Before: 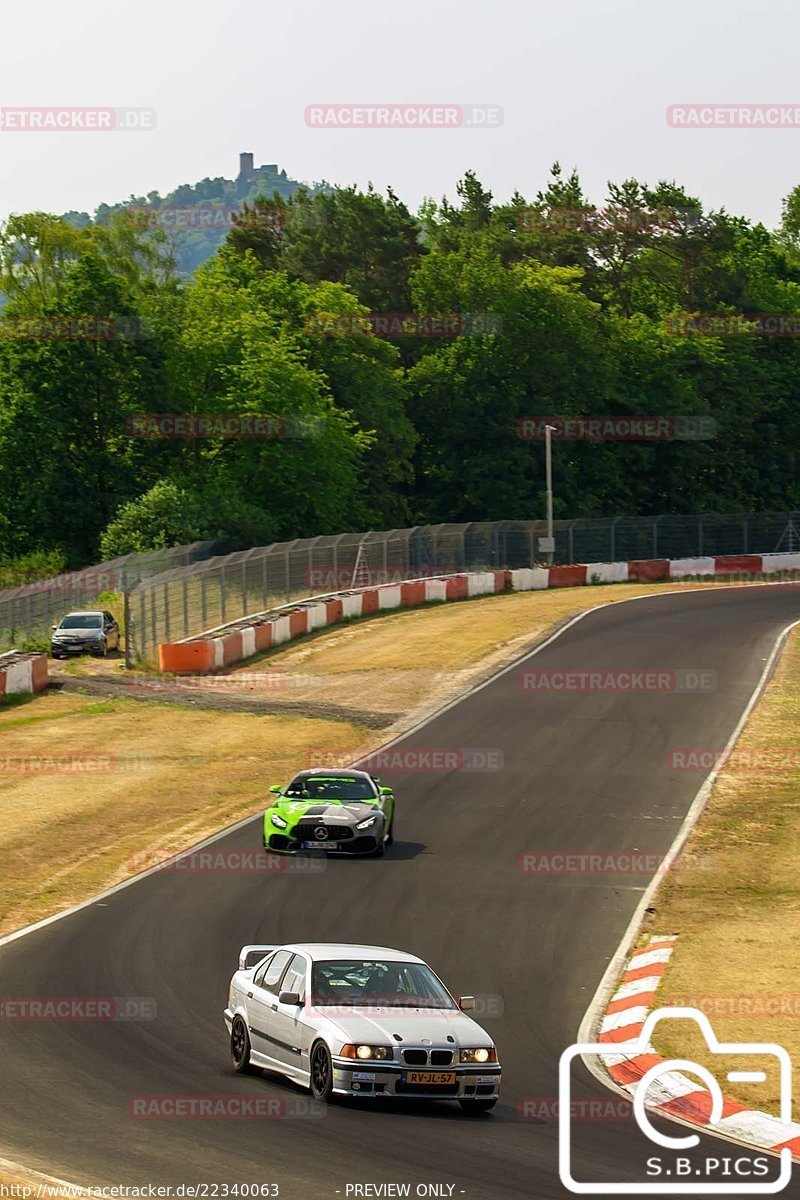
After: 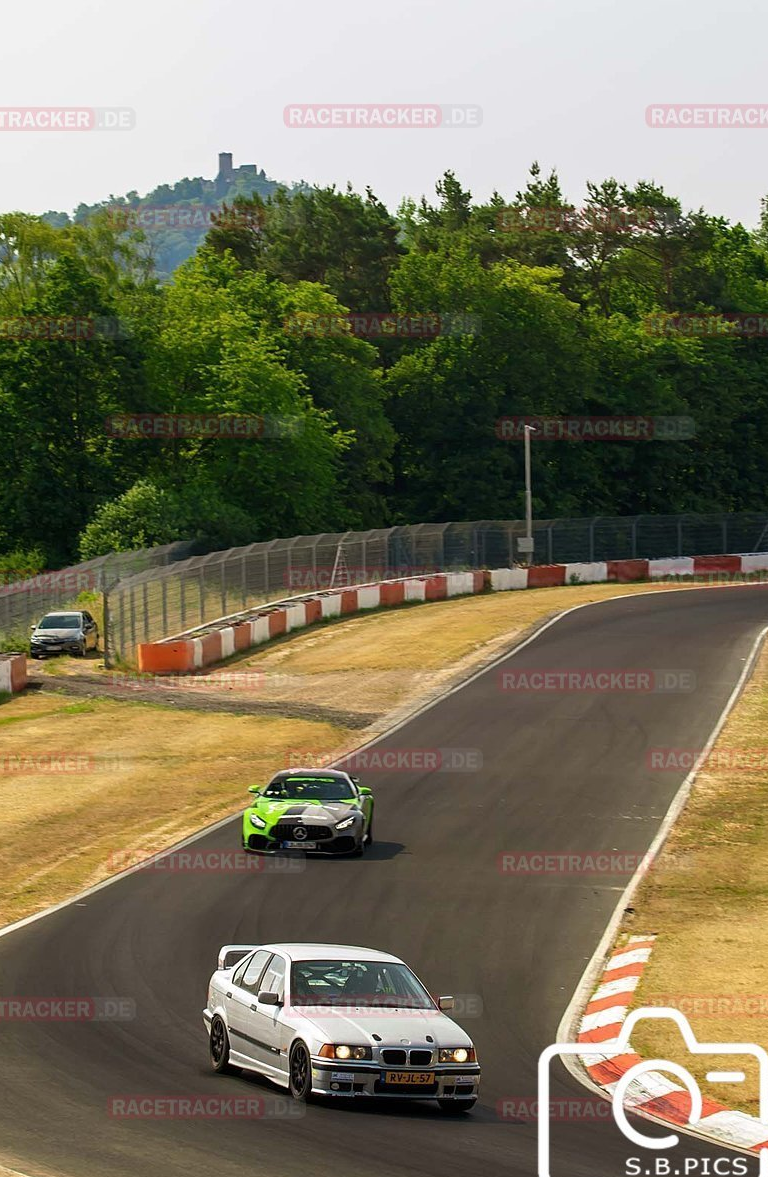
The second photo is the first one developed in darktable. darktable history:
crop and rotate: left 2.716%, right 1.165%, bottom 1.886%
tone equalizer: smoothing diameter 24.82%, edges refinement/feathering 6.44, preserve details guided filter
